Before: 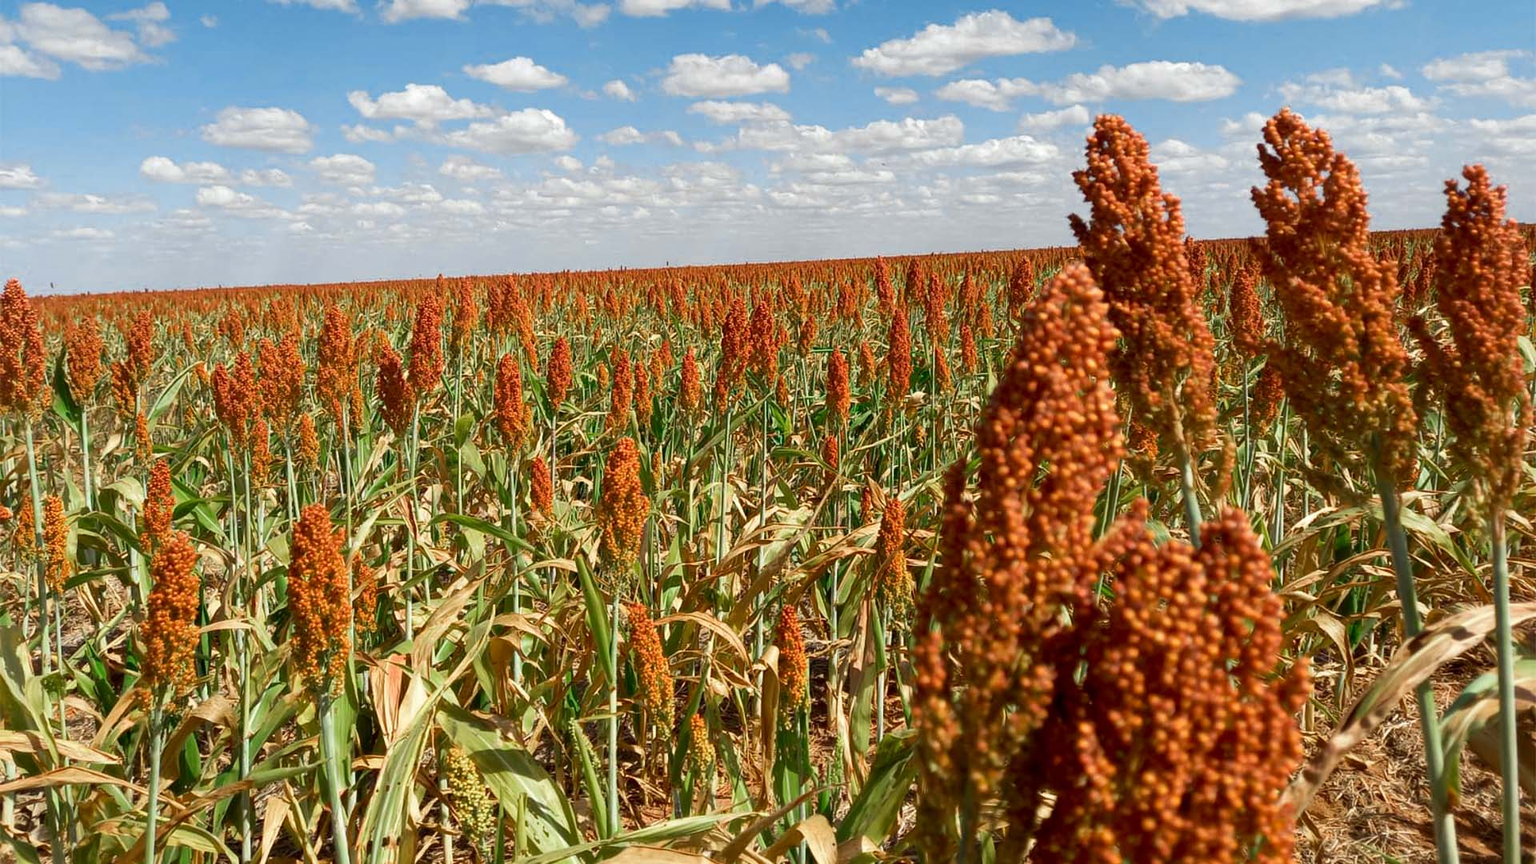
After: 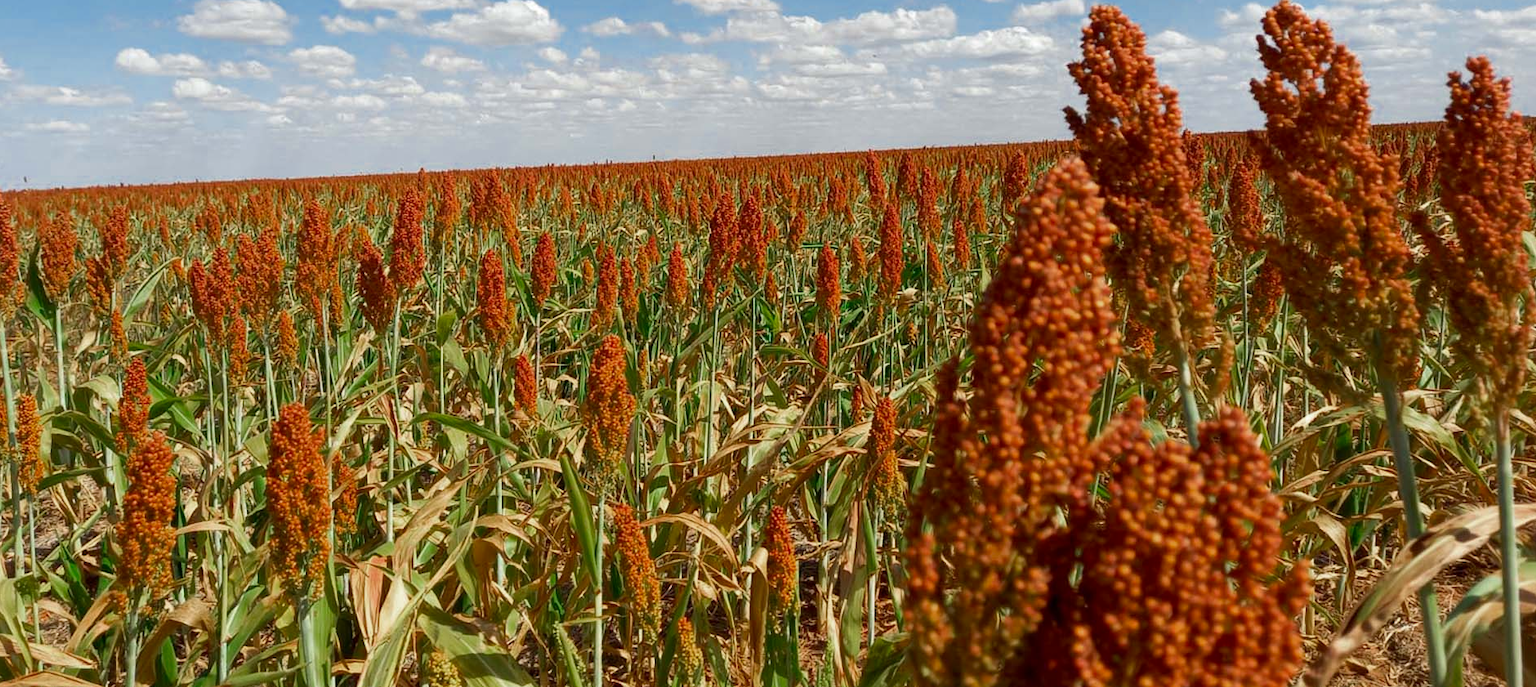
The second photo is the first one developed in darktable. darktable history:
crop and rotate: left 1.814%, top 12.818%, right 0.25%, bottom 9.225%
color zones: curves: ch0 [(0, 0.425) (0.143, 0.422) (0.286, 0.42) (0.429, 0.419) (0.571, 0.419) (0.714, 0.42) (0.857, 0.422) (1, 0.425)]
